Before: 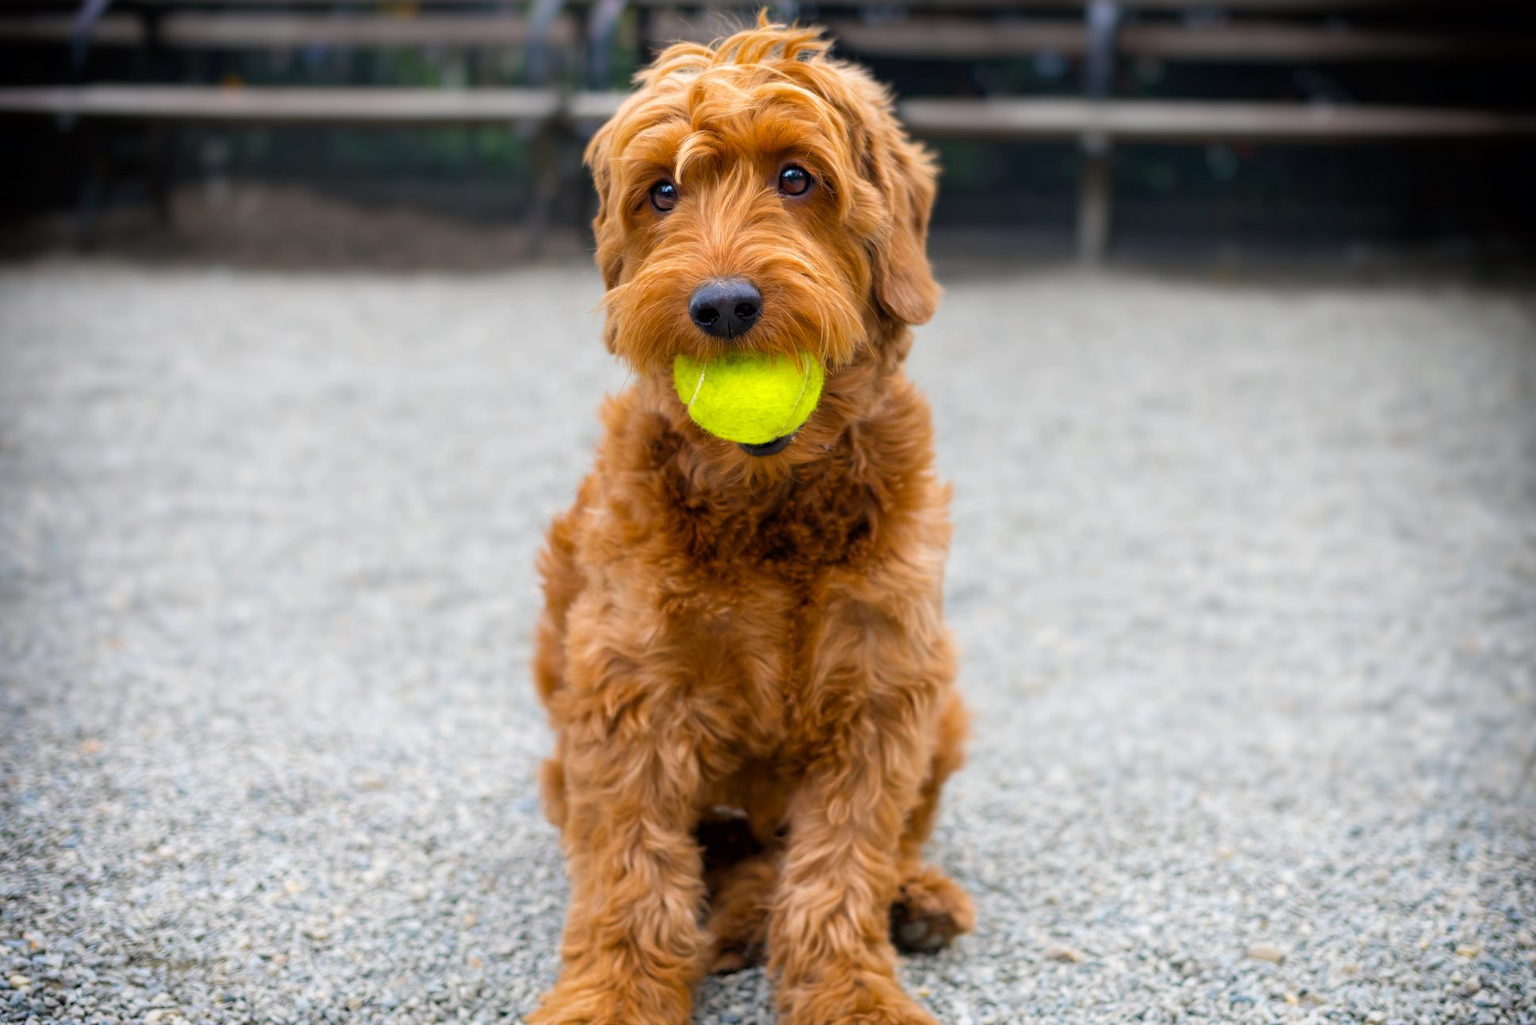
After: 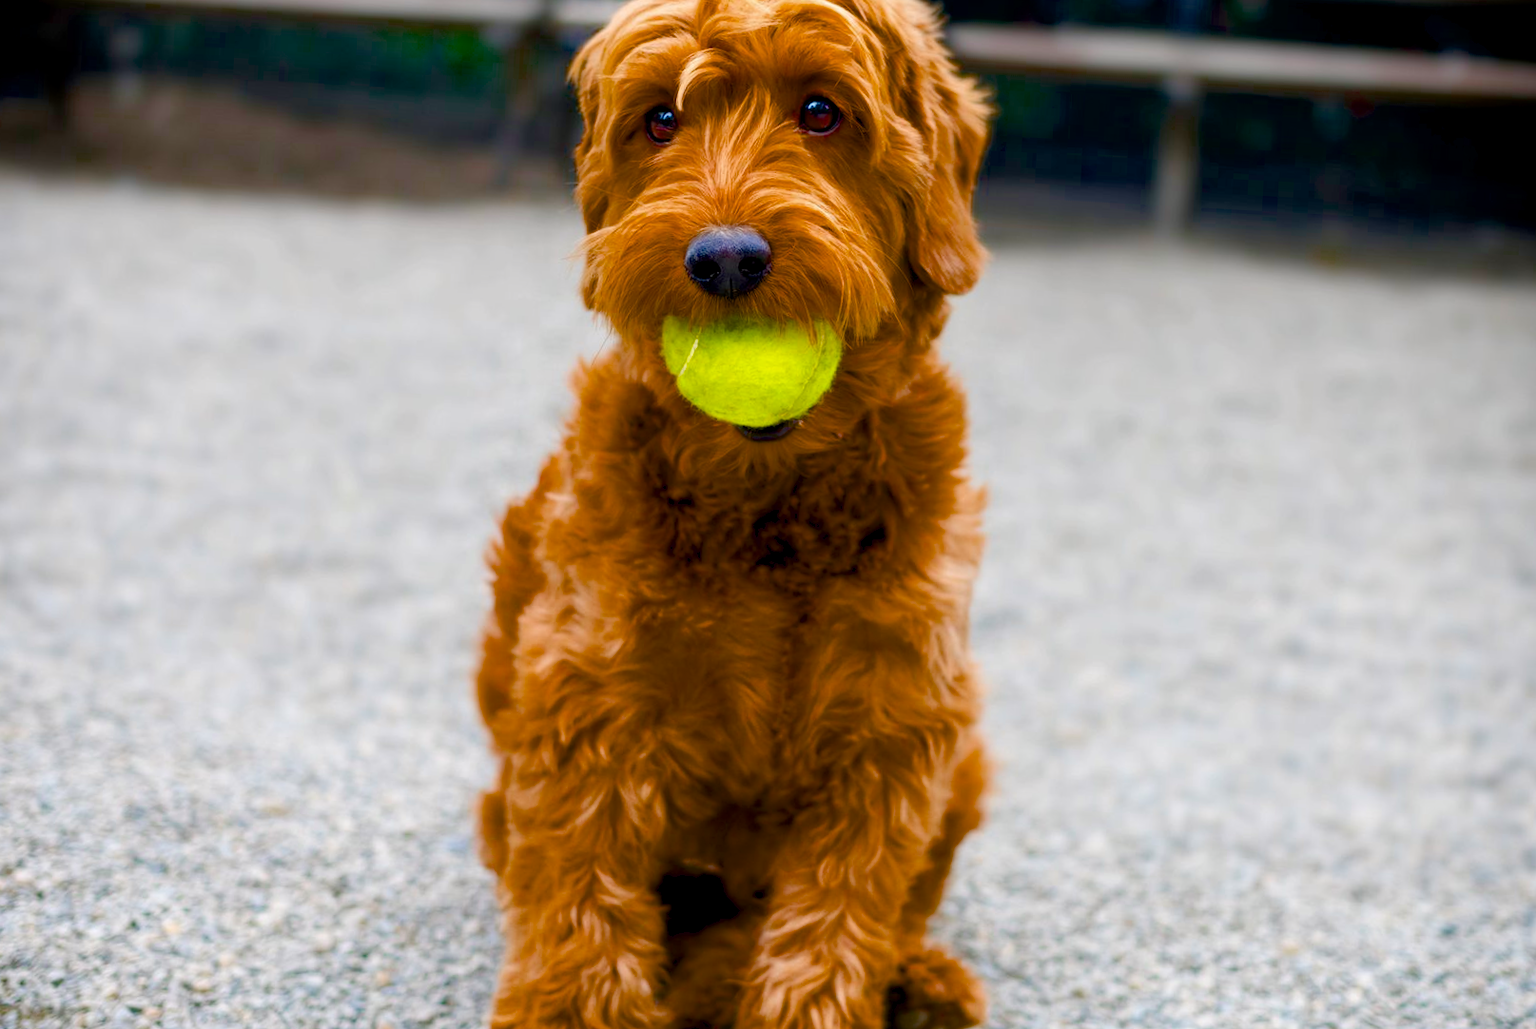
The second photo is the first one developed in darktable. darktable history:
color balance rgb: shadows lift › chroma 0.97%, shadows lift › hue 112.19°, highlights gain › chroma 0.118%, highlights gain › hue 330.87°, global offset › luminance -0.475%, linear chroma grading › shadows 31.618%, linear chroma grading › global chroma -2.085%, linear chroma grading › mid-tones 4.435%, perceptual saturation grading › global saturation 20%, perceptual saturation grading › highlights -14.435%, perceptual saturation grading › shadows 50.128%, saturation formula JzAzBz (2021)
crop and rotate: angle -3.11°, left 5.109%, top 5.219%, right 4.757%, bottom 4.281%
